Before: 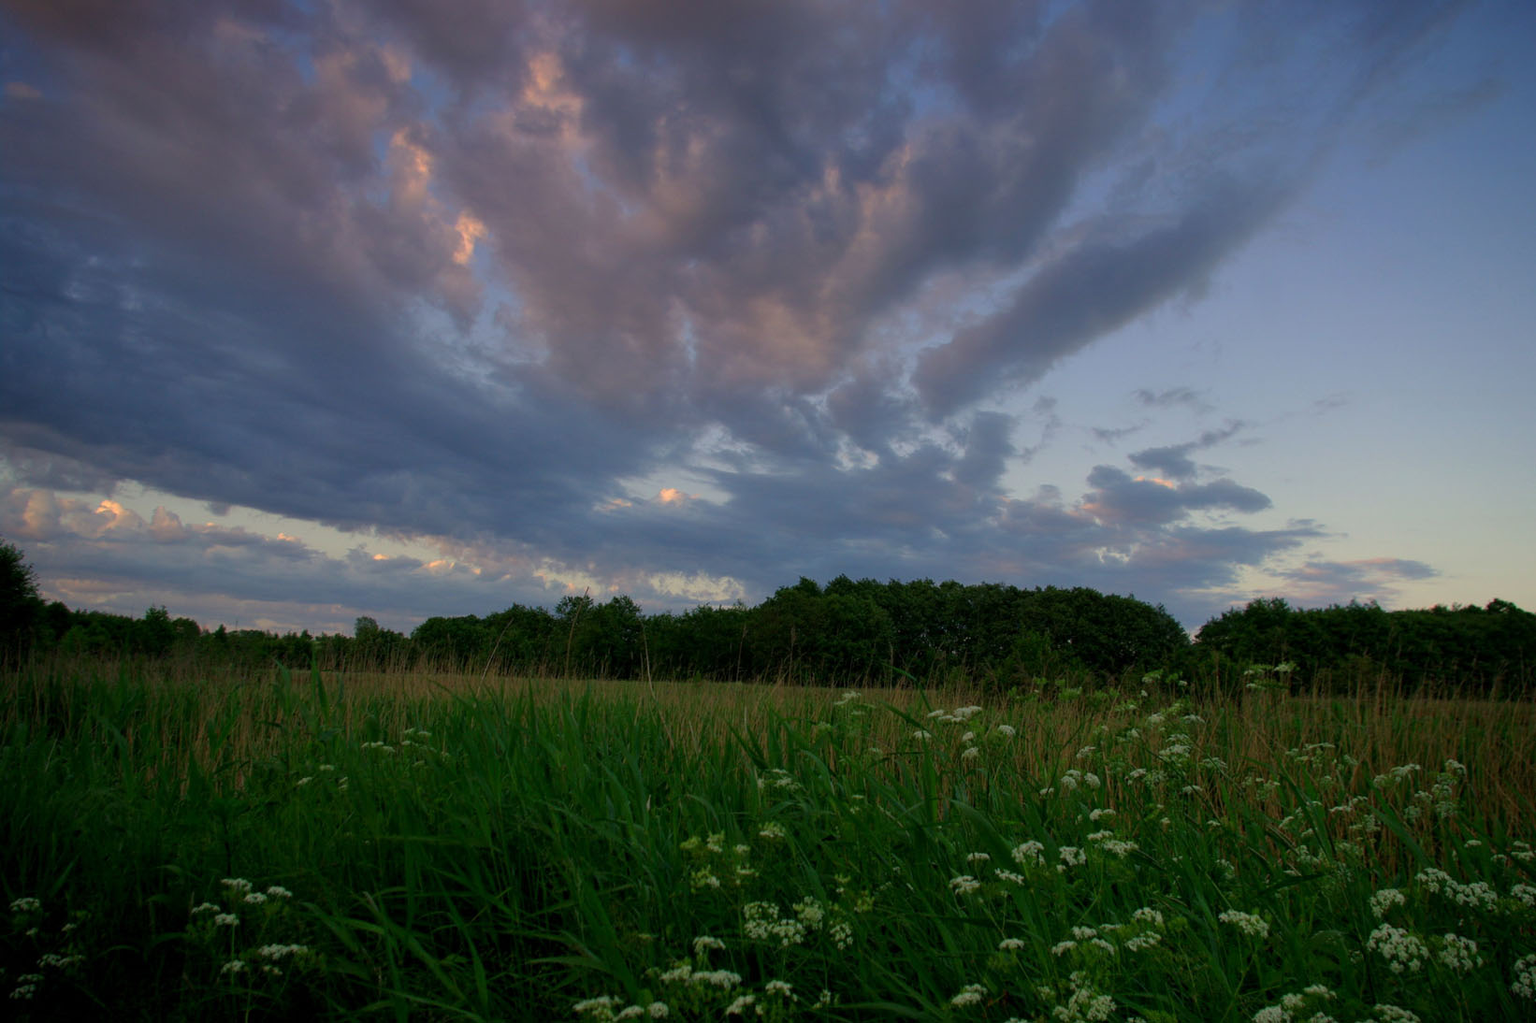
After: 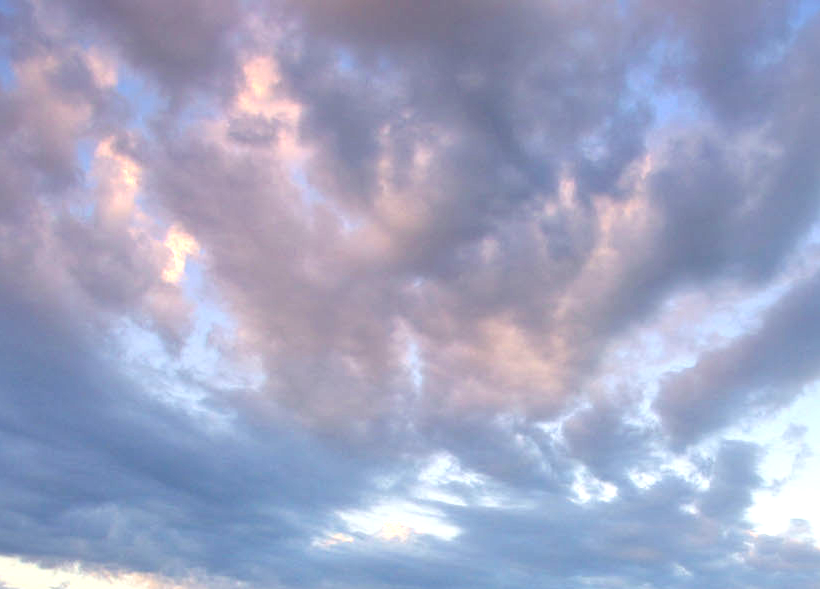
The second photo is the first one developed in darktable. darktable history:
local contrast: mode bilateral grid, contrast 21, coarseness 50, detail 132%, midtone range 0.2
crop: left 19.616%, right 30.386%, bottom 46.084%
exposure: black level correction 0, exposure 1.439 EV, compensate exposure bias true, compensate highlight preservation false
